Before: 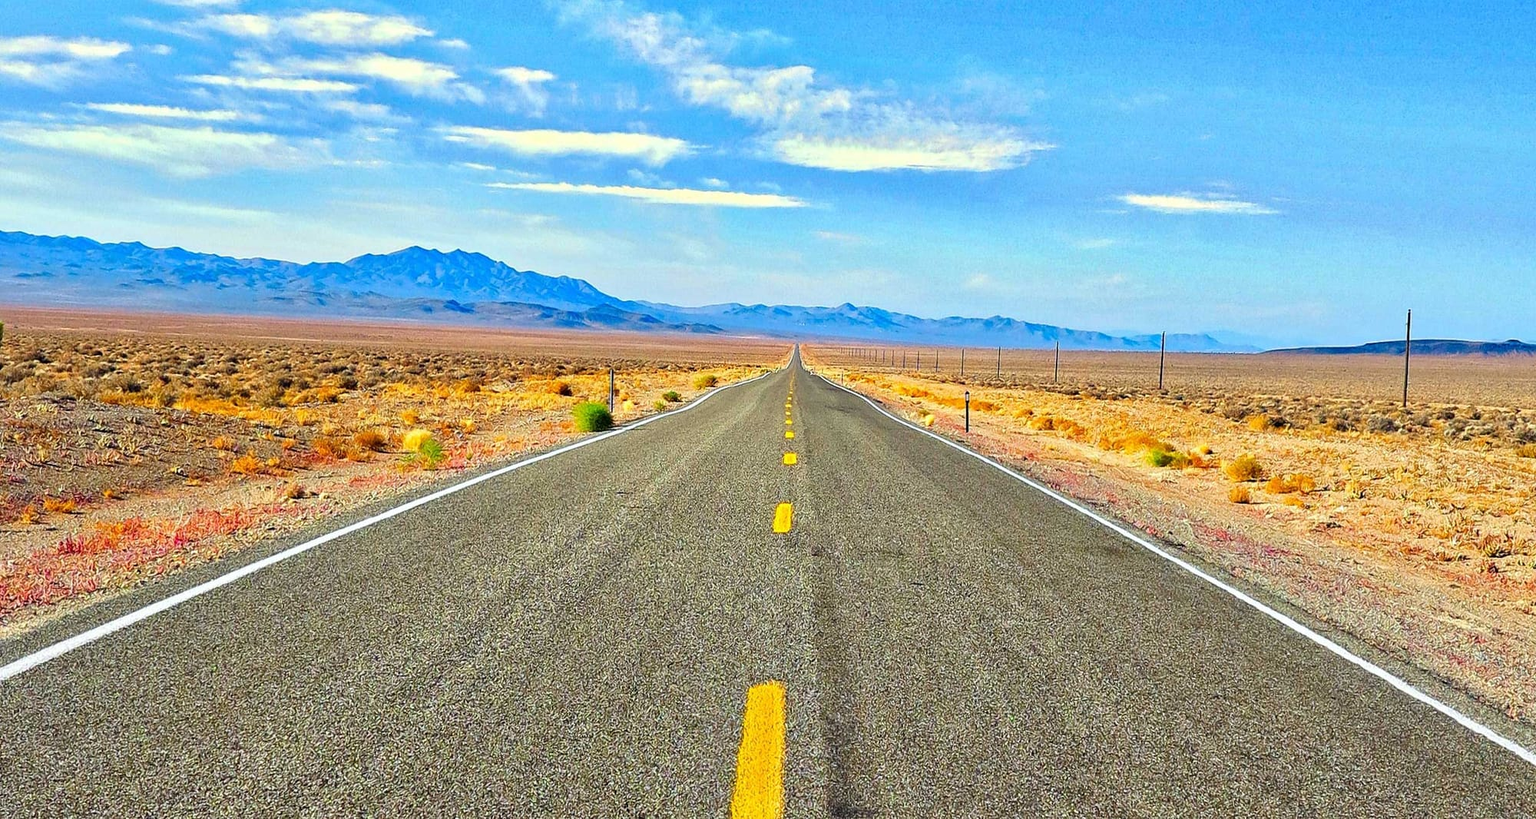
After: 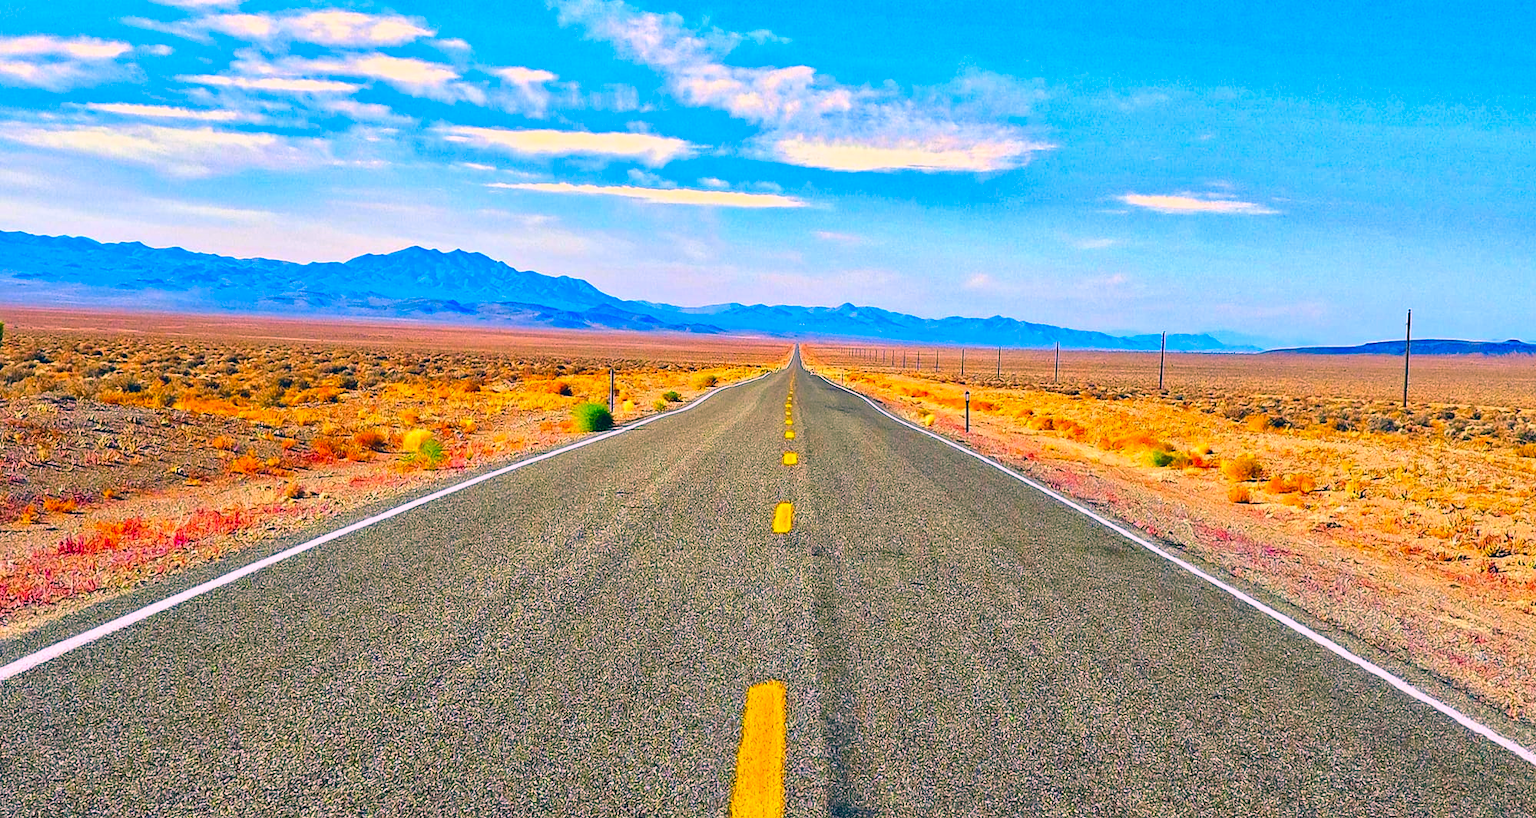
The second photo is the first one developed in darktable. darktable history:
color correction: highlights a* 16.82, highlights b* 0.279, shadows a* -15.36, shadows b* -14.06, saturation 1.54
